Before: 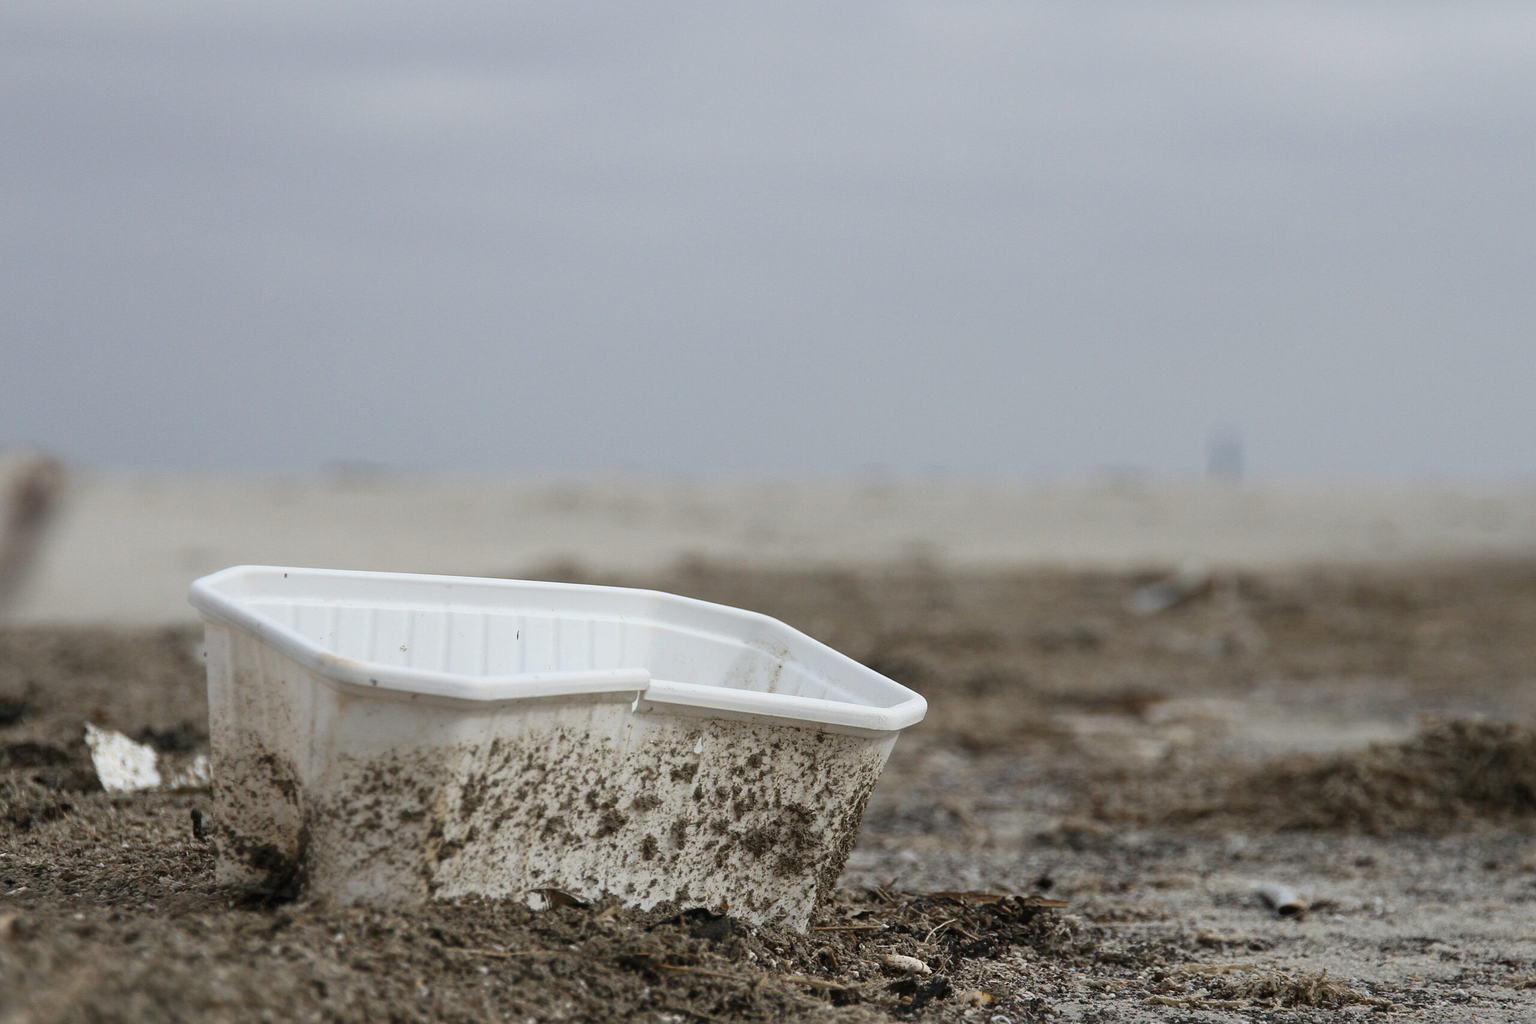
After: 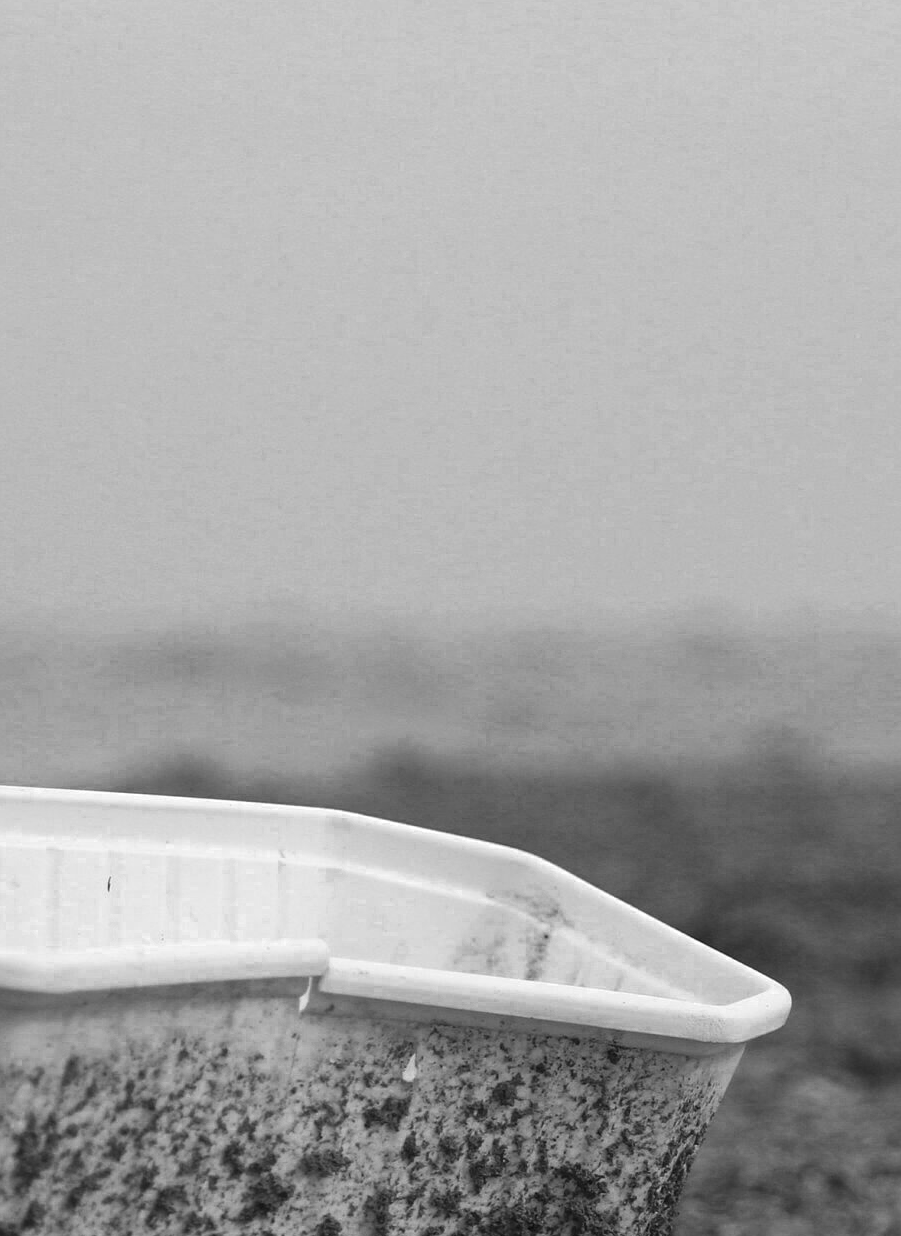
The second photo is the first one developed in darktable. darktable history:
crop and rotate: left 29.476%, top 10.214%, right 35.32%, bottom 17.333%
color zones: curves: ch0 [(0.287, 0.048) (0.493, 0.484) (0.737, 0.816)]; ch1 [(0, 0) (0.143, 0) (0.286, 0) (0.429, 0) (0.571, 0) (0.714, 0) (0.857, 0)]
